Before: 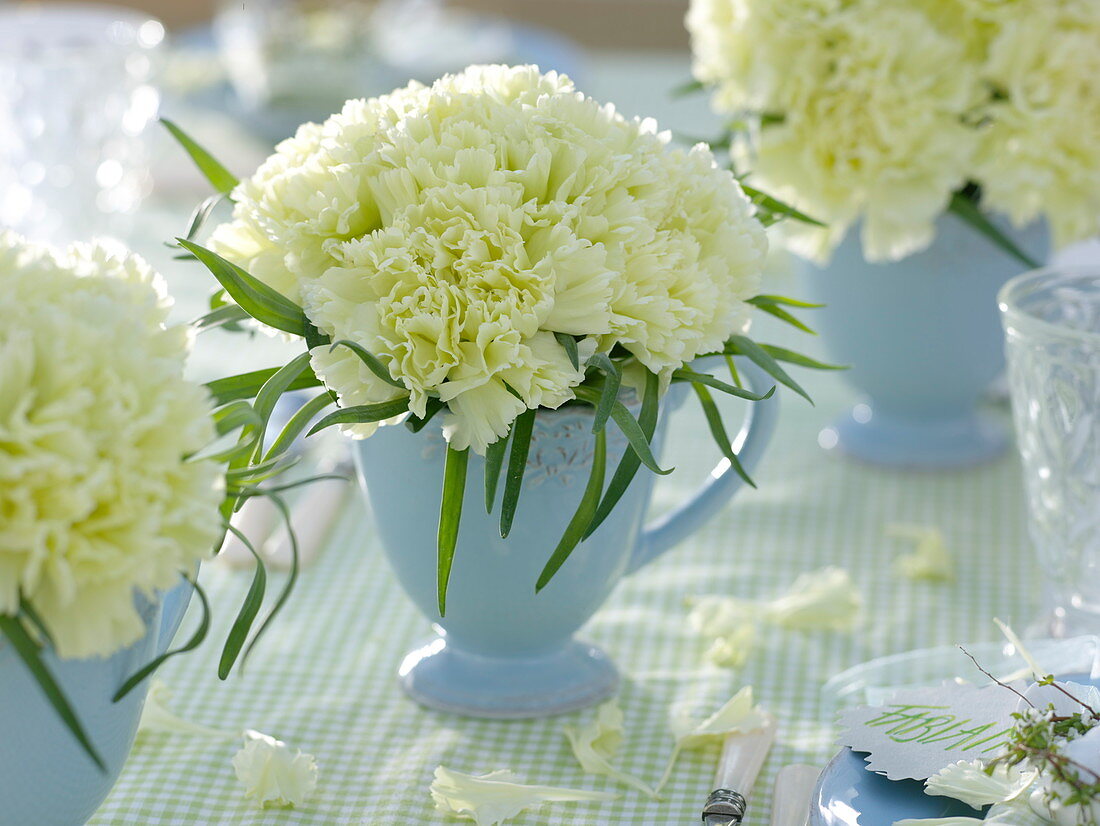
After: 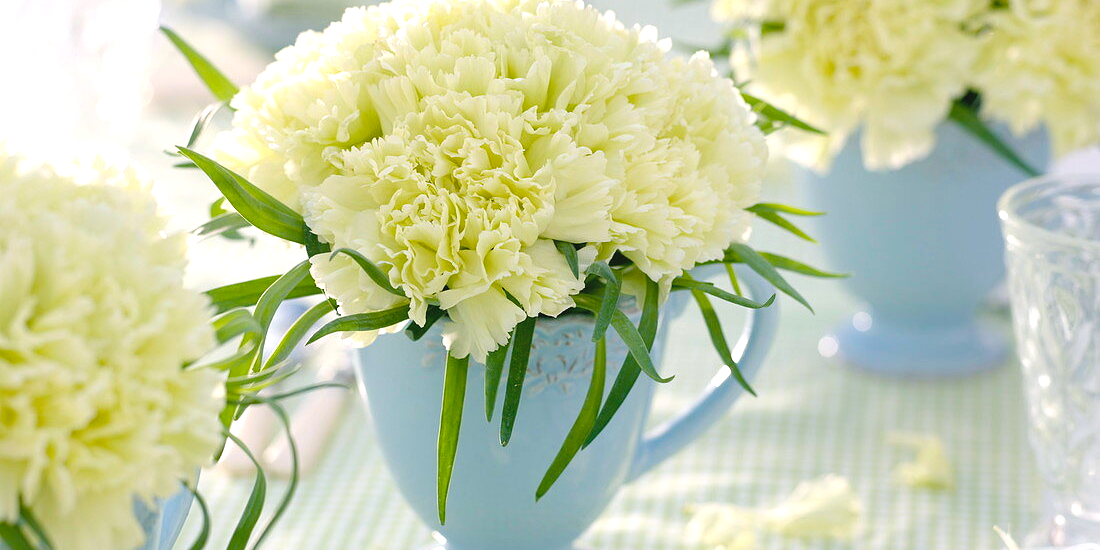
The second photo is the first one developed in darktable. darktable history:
contrast brightness saturation: brightness 0.15
color balance rgb: shadows lift › chroma 1%, shadows lift › hue 217.2°, power › hue 310.8°, highlights gain › chroma 2%, highlights gain › hue 44.4°, global offset › luminance 0.25%, global offset › hue 171.6°, perceptual saturation grading › global saturation 14.09%, perceptual saturation grading › highlights -30%, perceptual saturation grading › shadows 50.67%, global vibrance 25%, contrast 20%
crop: top 11.166%, bottom 22.168%
